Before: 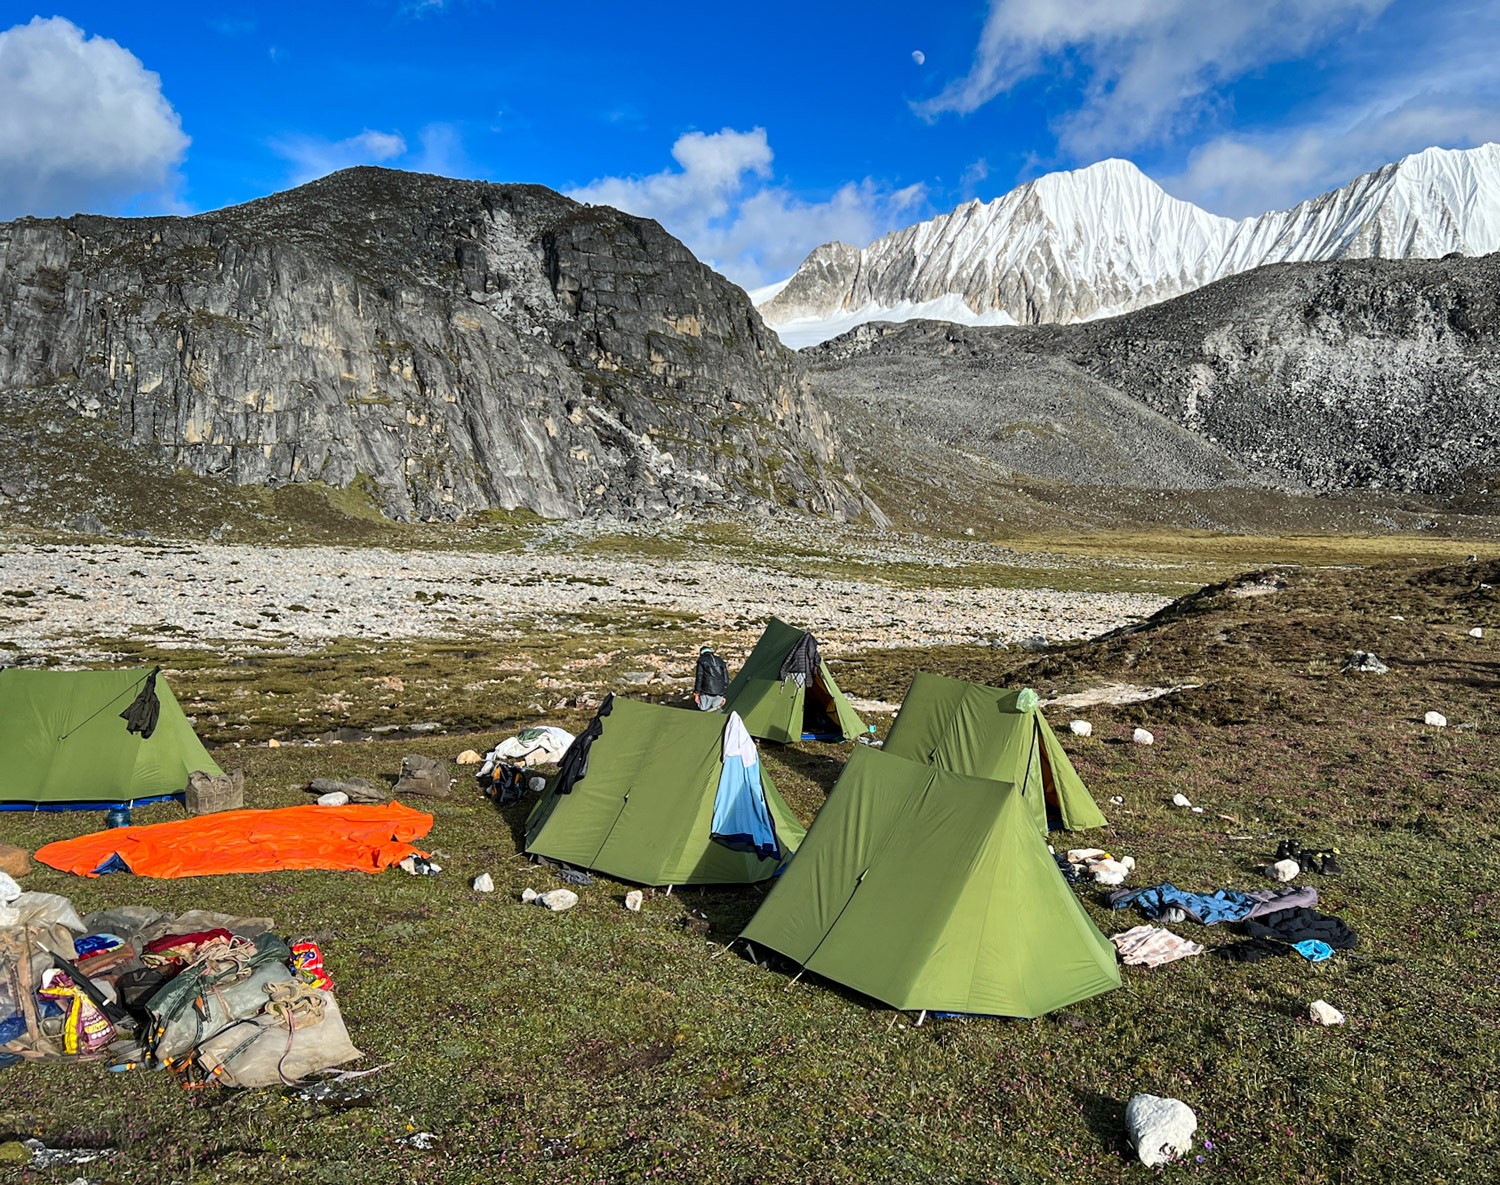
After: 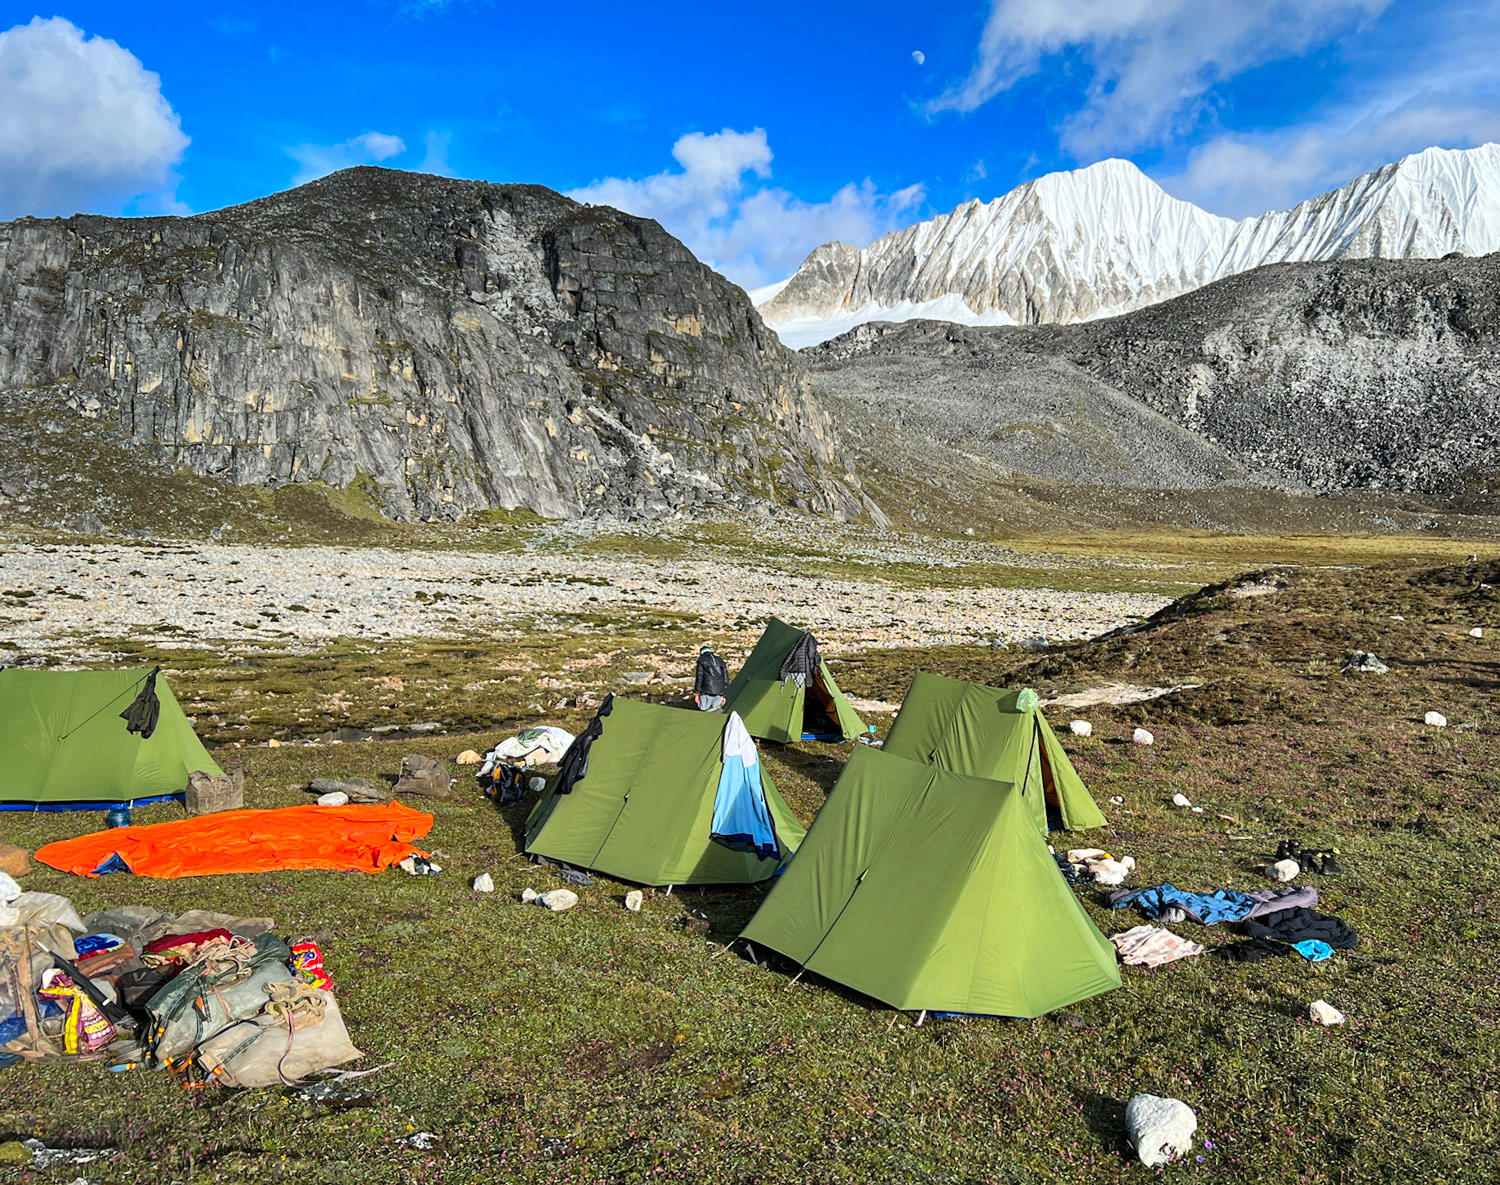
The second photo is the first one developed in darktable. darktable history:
contrast brightness saturation: contrast 0.073, brightness 0.071, saturation 0.179
